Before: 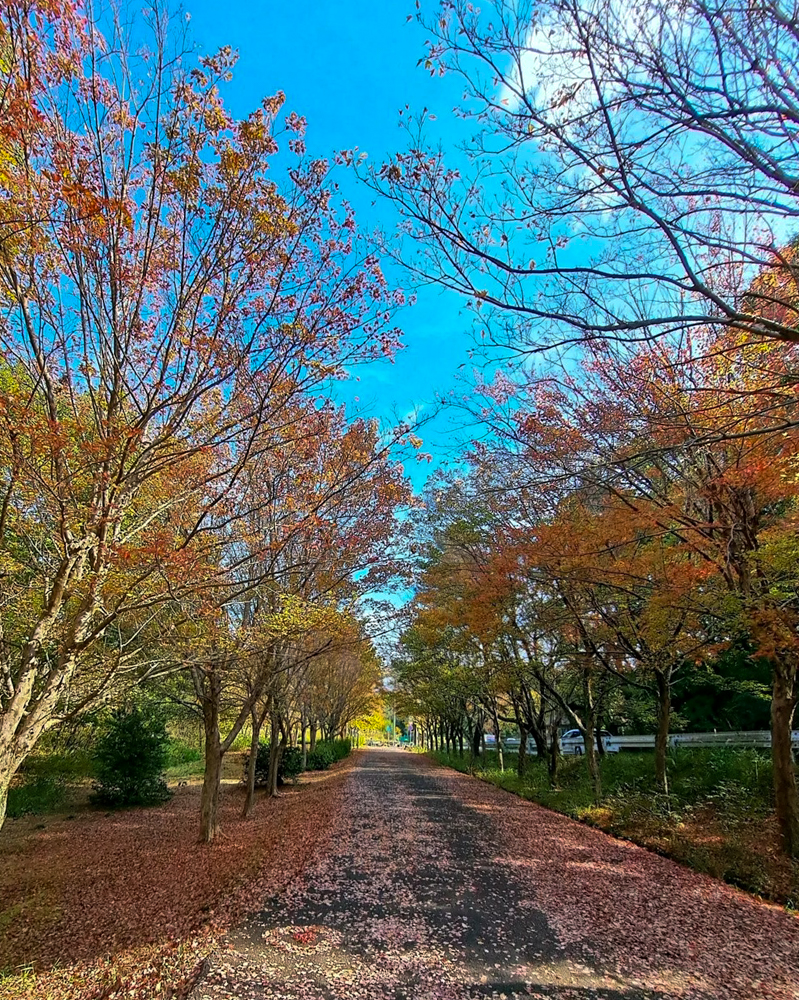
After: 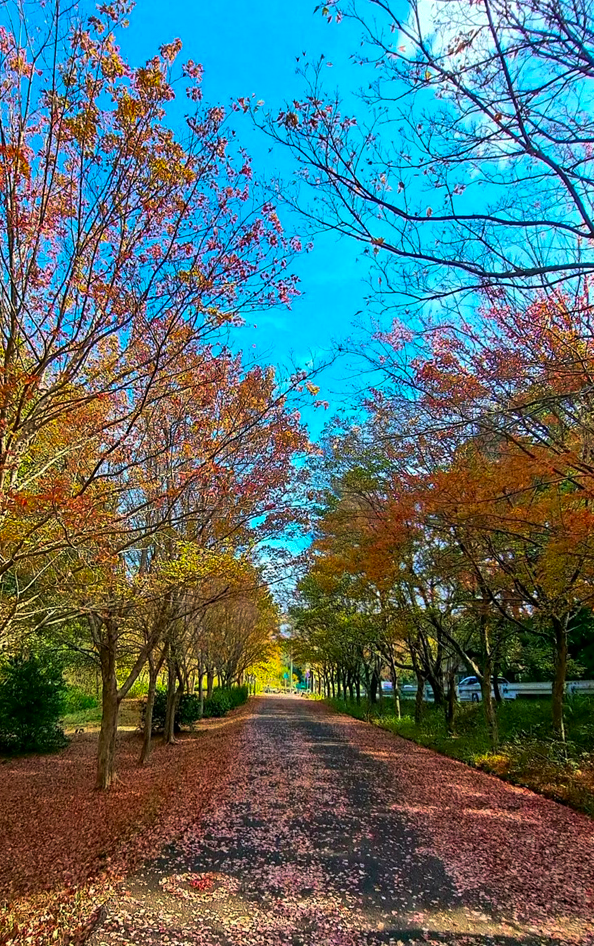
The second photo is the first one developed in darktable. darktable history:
velvia: on, module defaults
crop and rotate: left 13.011%, top 5.325%, right 12.565%
contrast brightness saturation: contrast 0.089, saturation 0.272
